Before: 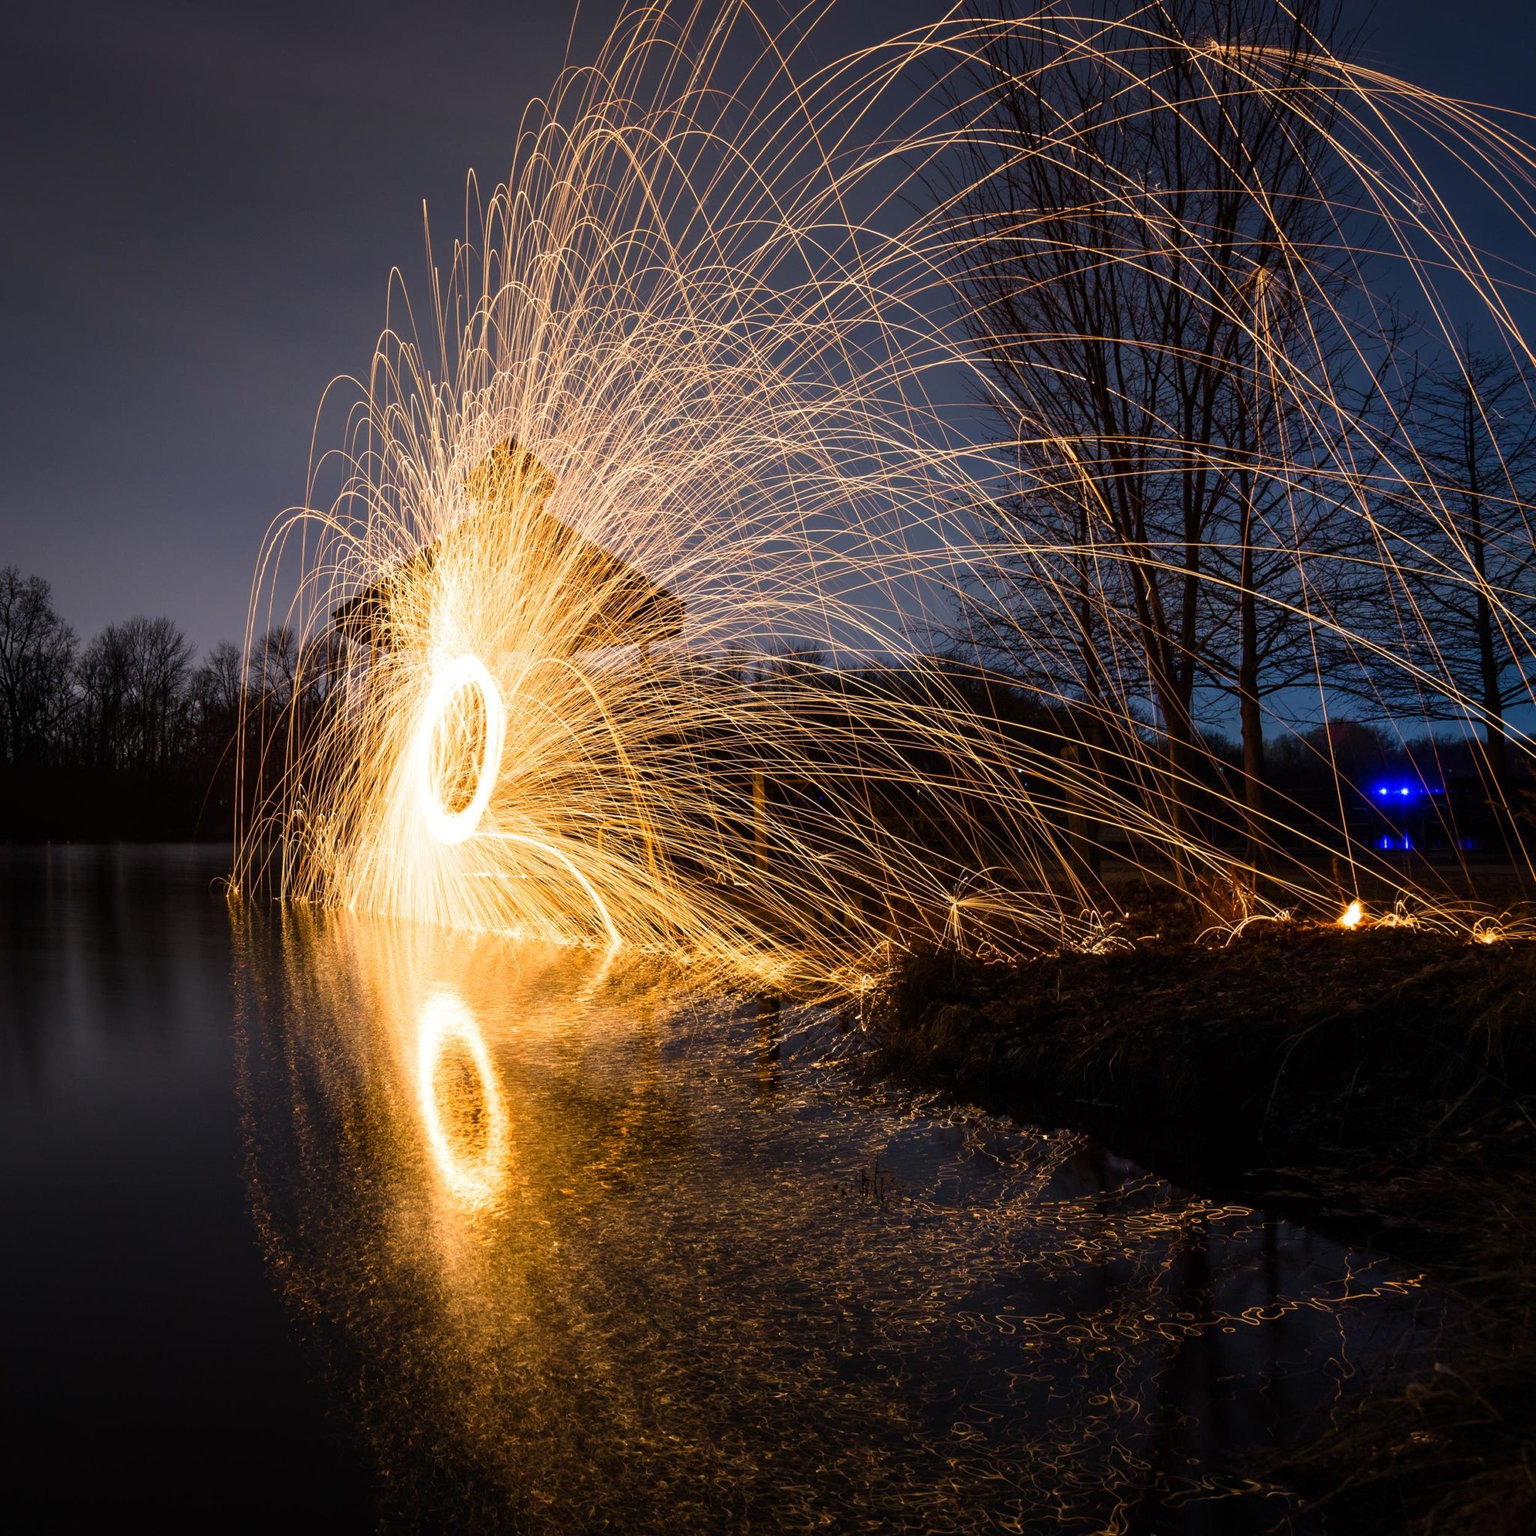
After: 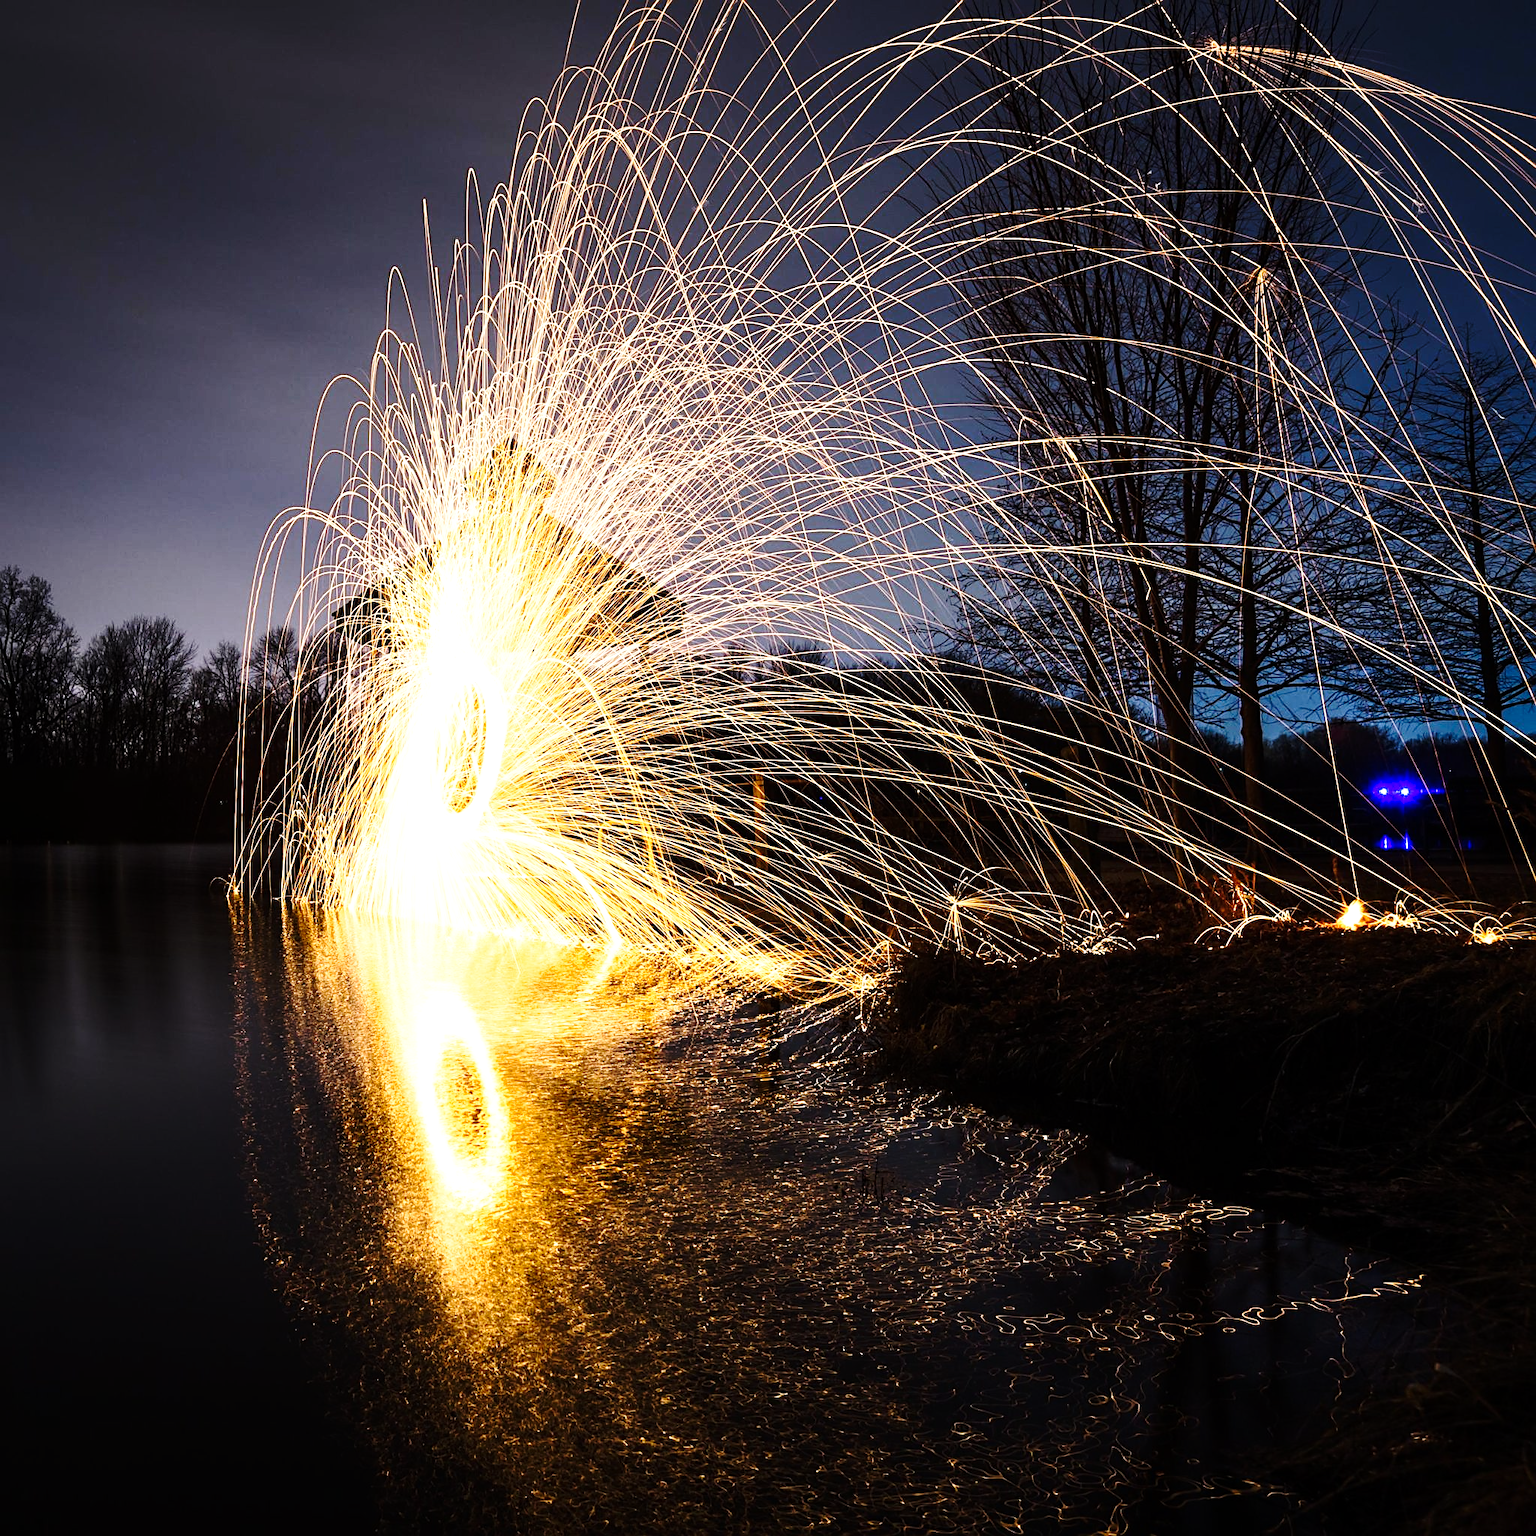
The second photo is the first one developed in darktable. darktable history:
sharpen: on, module defaults
tone equalizer: -8 EV -0.75 EV, -7 EV -0.7 EV, -6 EV -0.6 EV, -5 EV -0.4 EV, -3 EV 0.4 EV, -2 EV 0.6 EV, -1 EV 0.7 EV, +0 EV 0.75 EV, edges refinement/feathering 500, mask exposure compensation -1.57 EV, preserve details no
base curve: curves: ch0 [(0, 0) (0.028, 0.03) (0.121, 0.232) (0.46, 0.748) (0.859, 0.968) (1, 1)], preserve colors none
